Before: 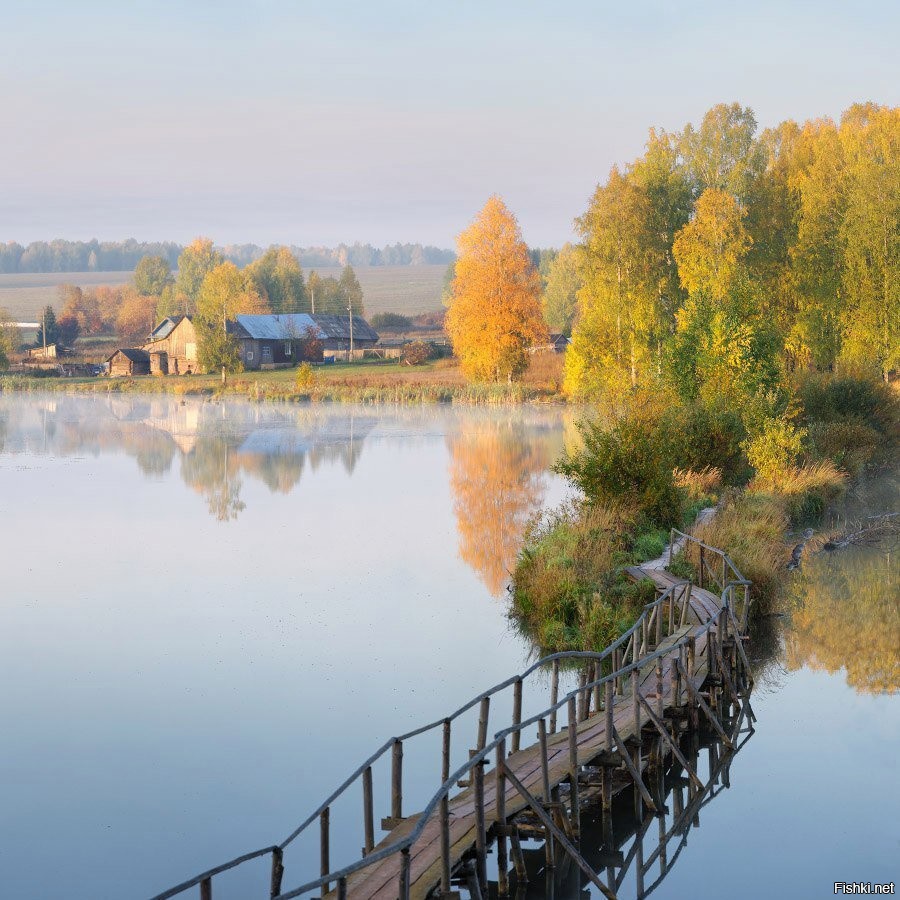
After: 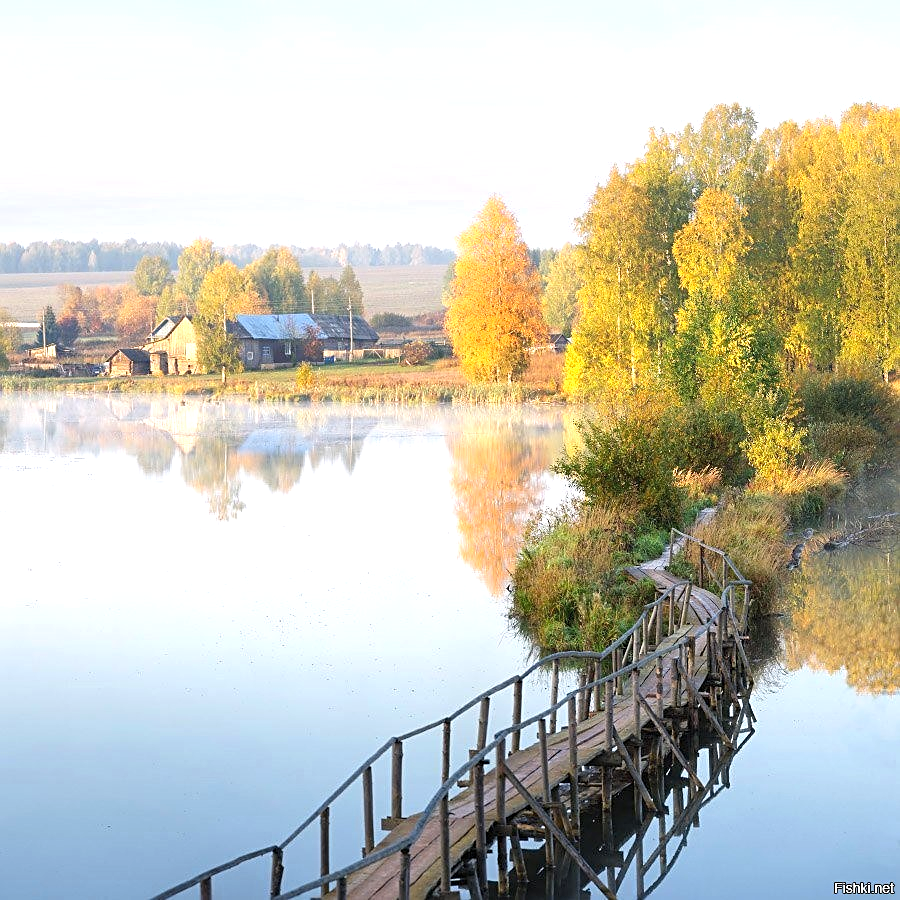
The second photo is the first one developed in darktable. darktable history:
sharpen: on, module defaults
exposure: black level correction 0, exposure 0.697 EV, compensate highlight preservation false
